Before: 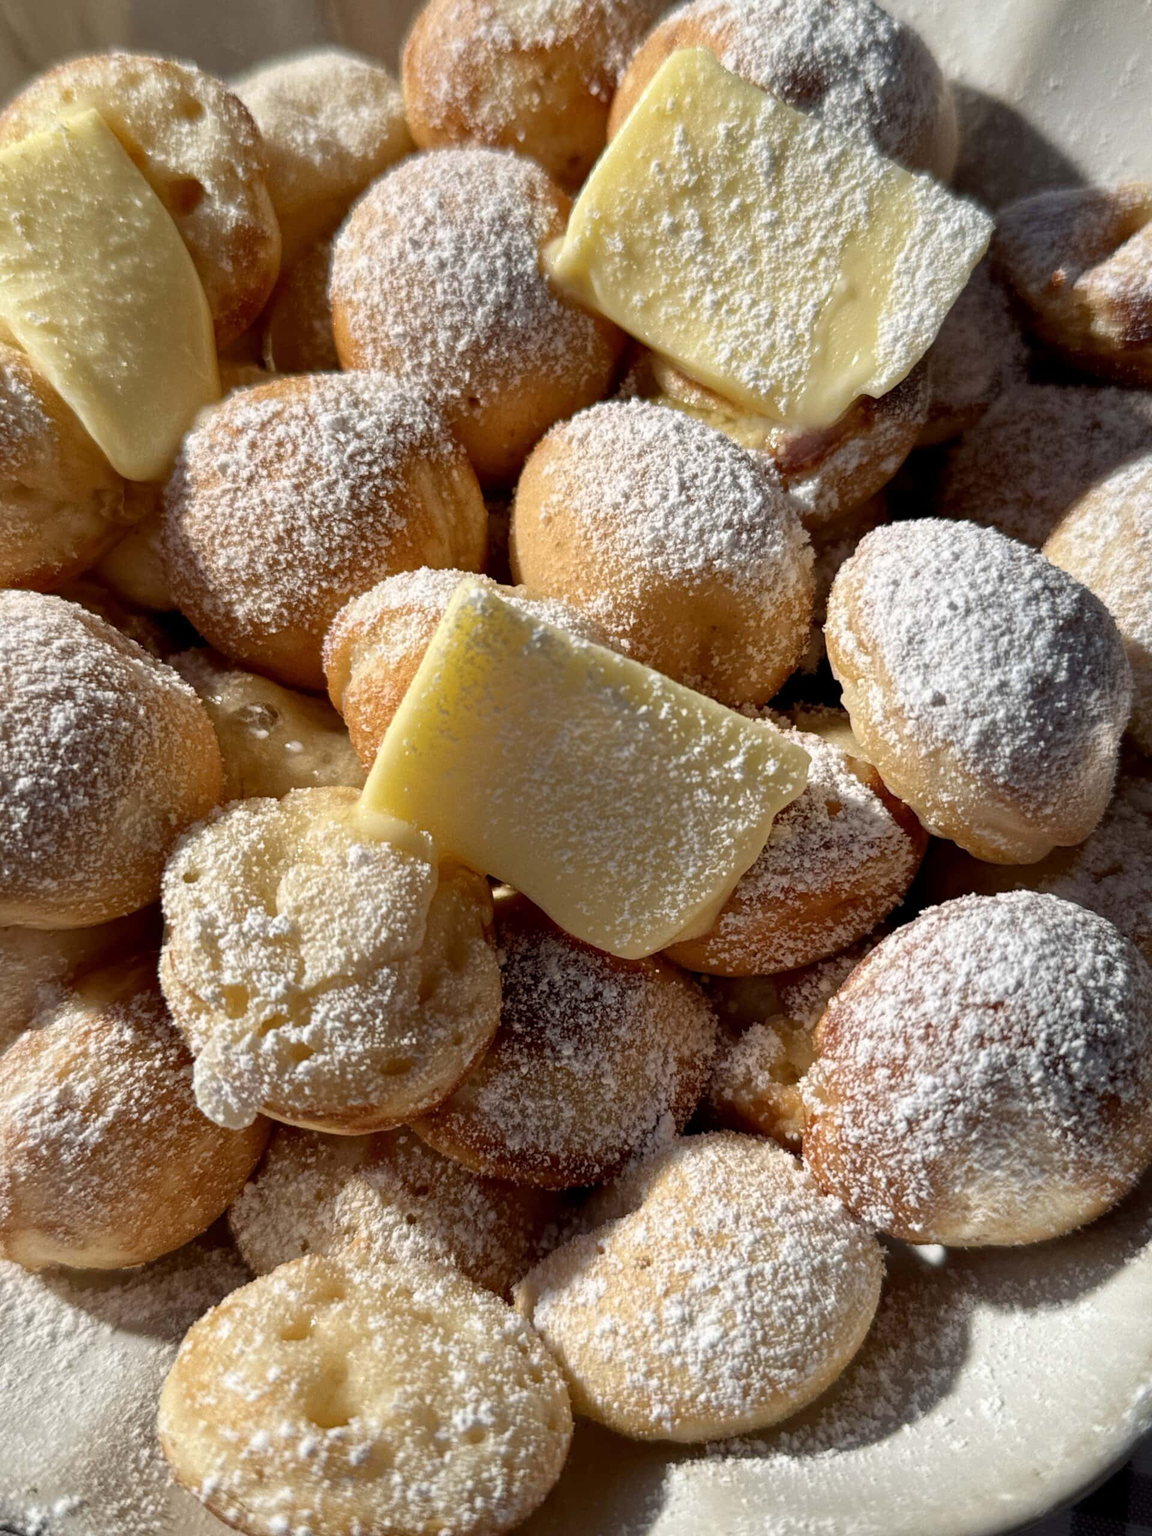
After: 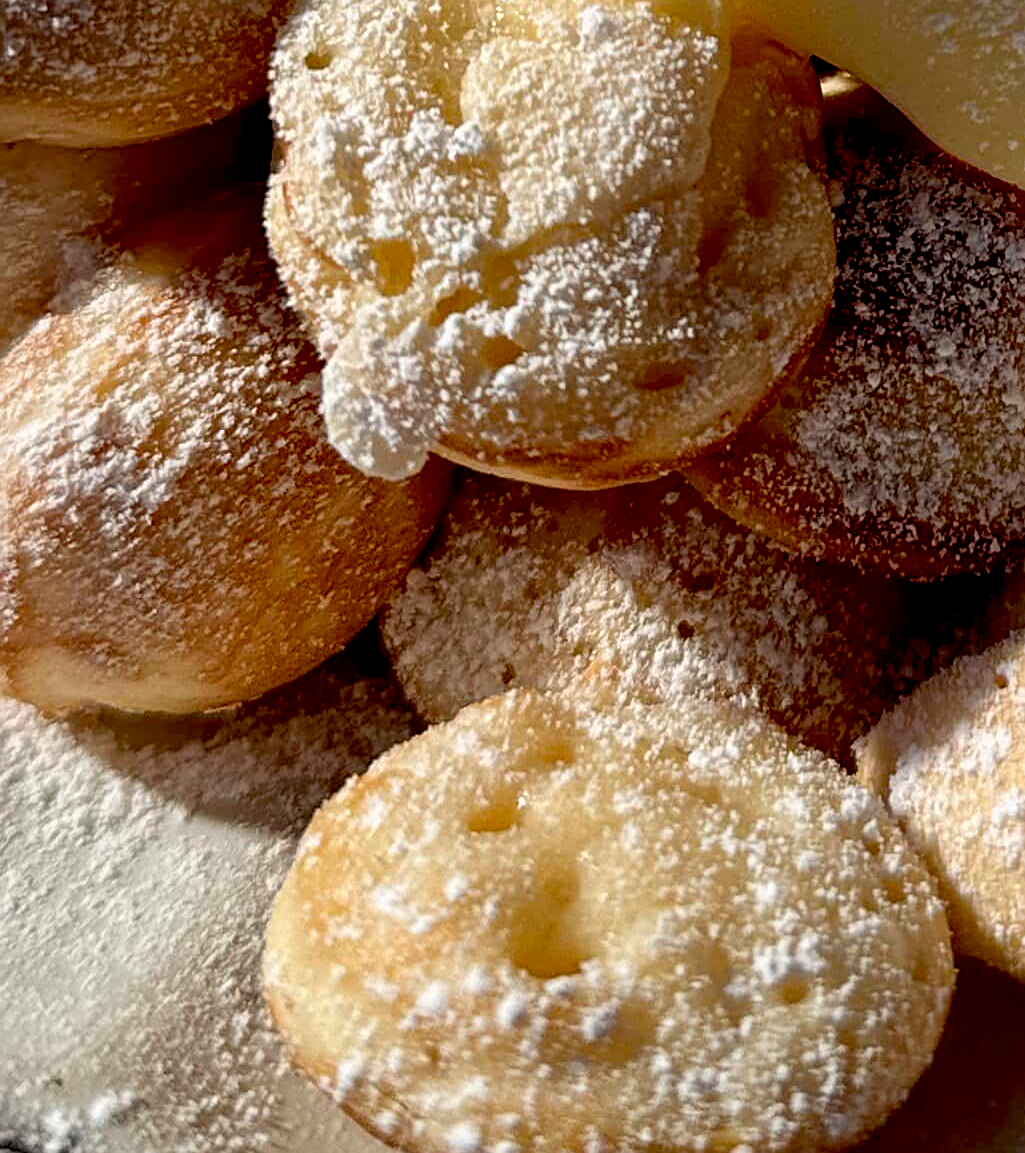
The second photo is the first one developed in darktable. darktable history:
sharpen: on, module defaults
exposure: black level correction 0.016, exposure -0.009 EV, compensate highlight preservation false
crop and rotate: top 54.778%, right 46.61%, bottom 0.159%
